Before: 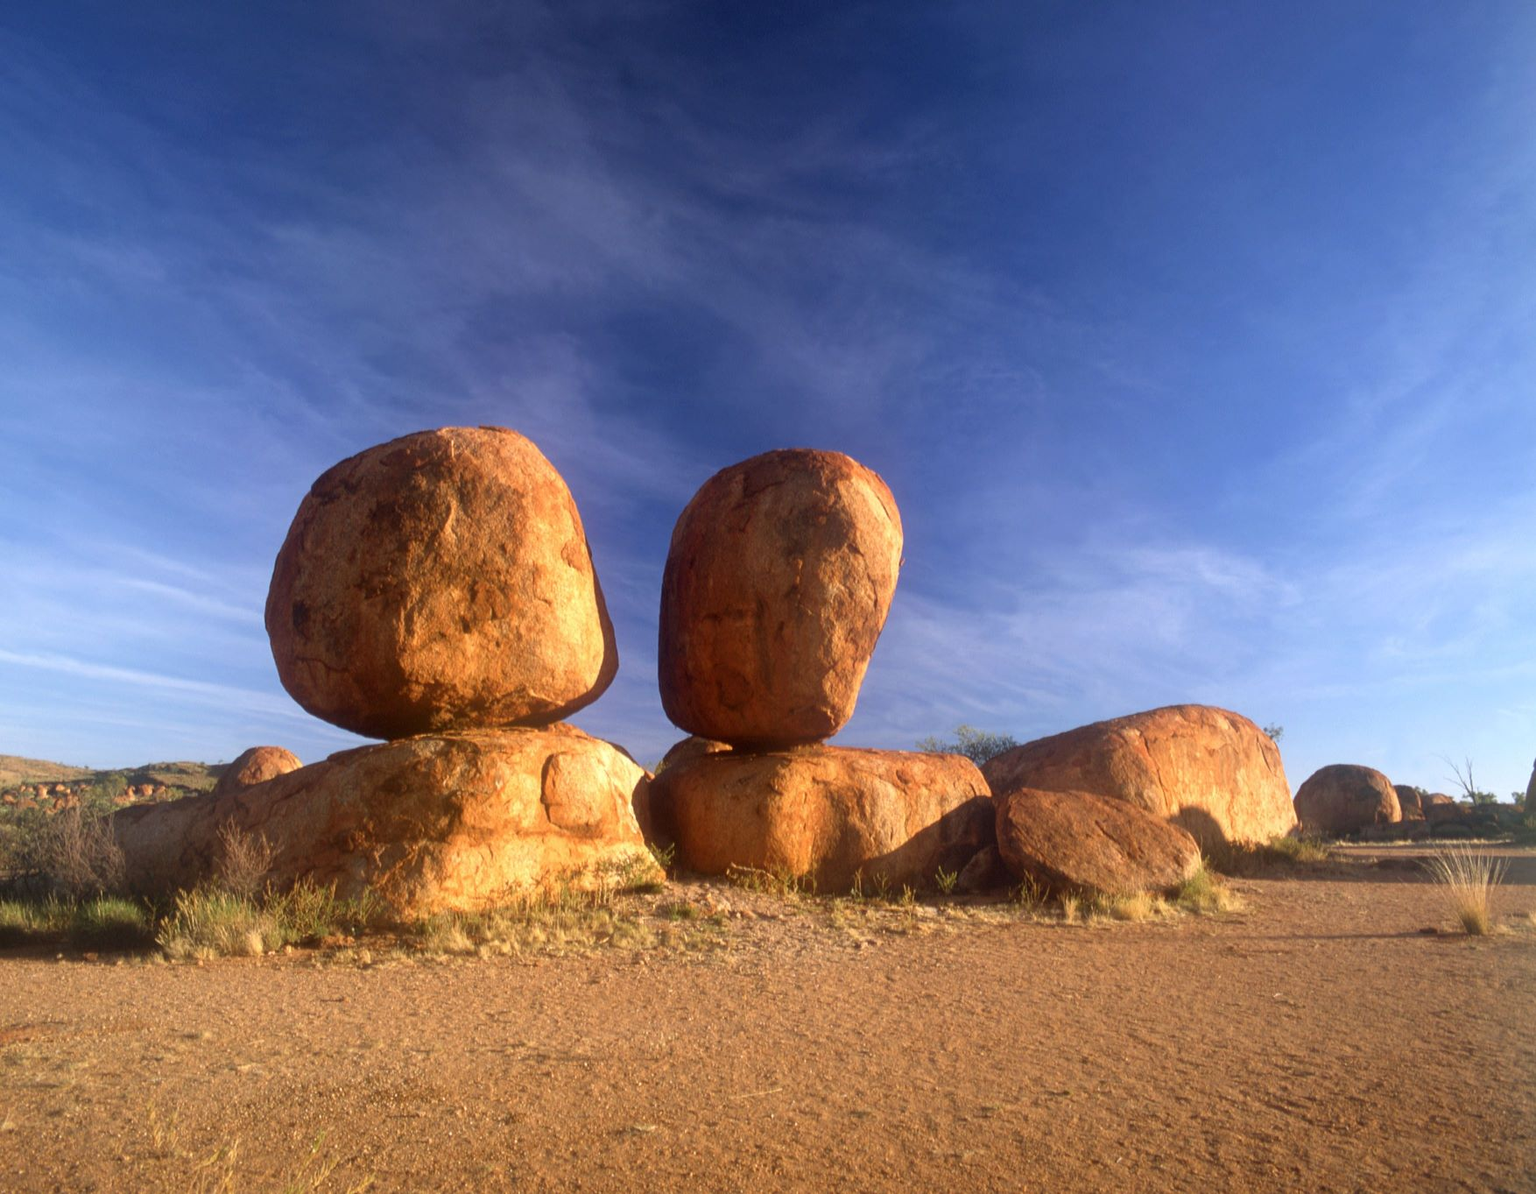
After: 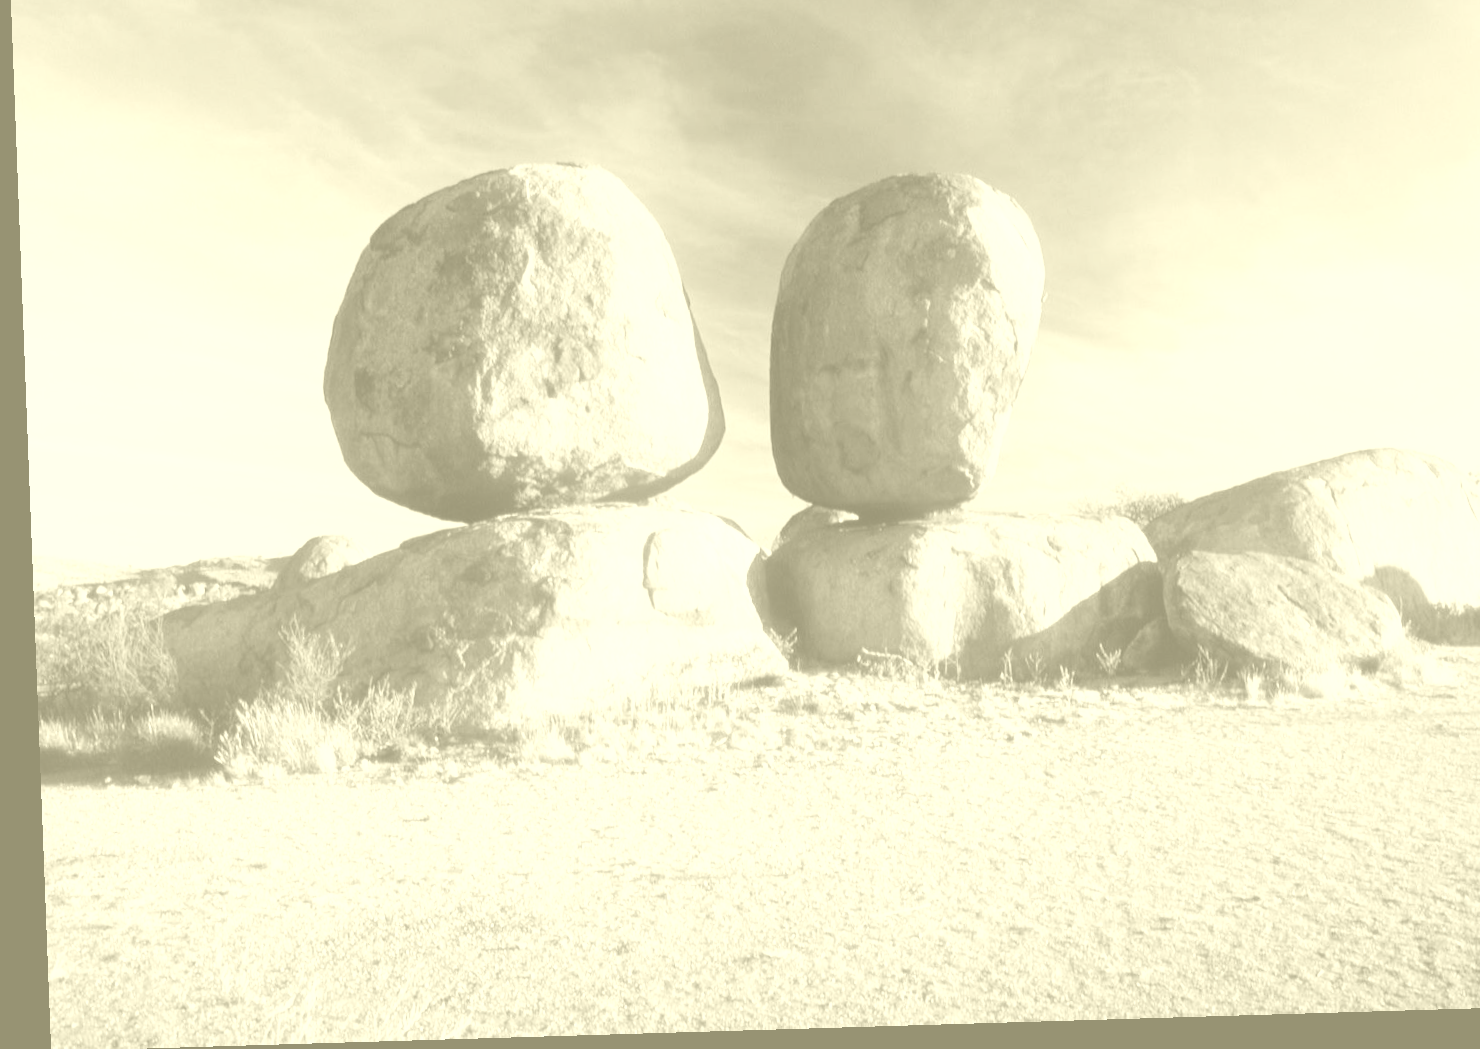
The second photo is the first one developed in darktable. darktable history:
tone curve: curves: ch0 [(0, 0.074) (0.129, 0.136) (0.285, 0.301) (0.689, 0.764) (0.854, 0.926) (0.987, 0.977)]; ch1 [(0, 0) (0.337, 0.249) (0.434, 0.437) (0.485, 0.491) (0.515, 0.495) (0.566, 0.57) (0.625, 0.625) (0.764, 0.806) (1, 1)]; ch2 [(0, 0) (0.314, 0.301) (0.401, 0.411) (0.505, 0.499) (0.54, 0.54) (0.608, 0.613) (0.706, 0.735) (1, 1)], color space Lab, independent channels, preserve colors none
exposure: exposure 0.507 EV, compensate highlight preservation false
crop: top 26.531%, right 17.959%
rotate and perspective: rotation -2.22°, lens shift (horizontal) -0.022, automatic cropping off
colorize: hue 43.2°, saturation 40%, version 1
contrast brightness saturation: contrast 0.2, brightness 0.16, saturation 0.22
